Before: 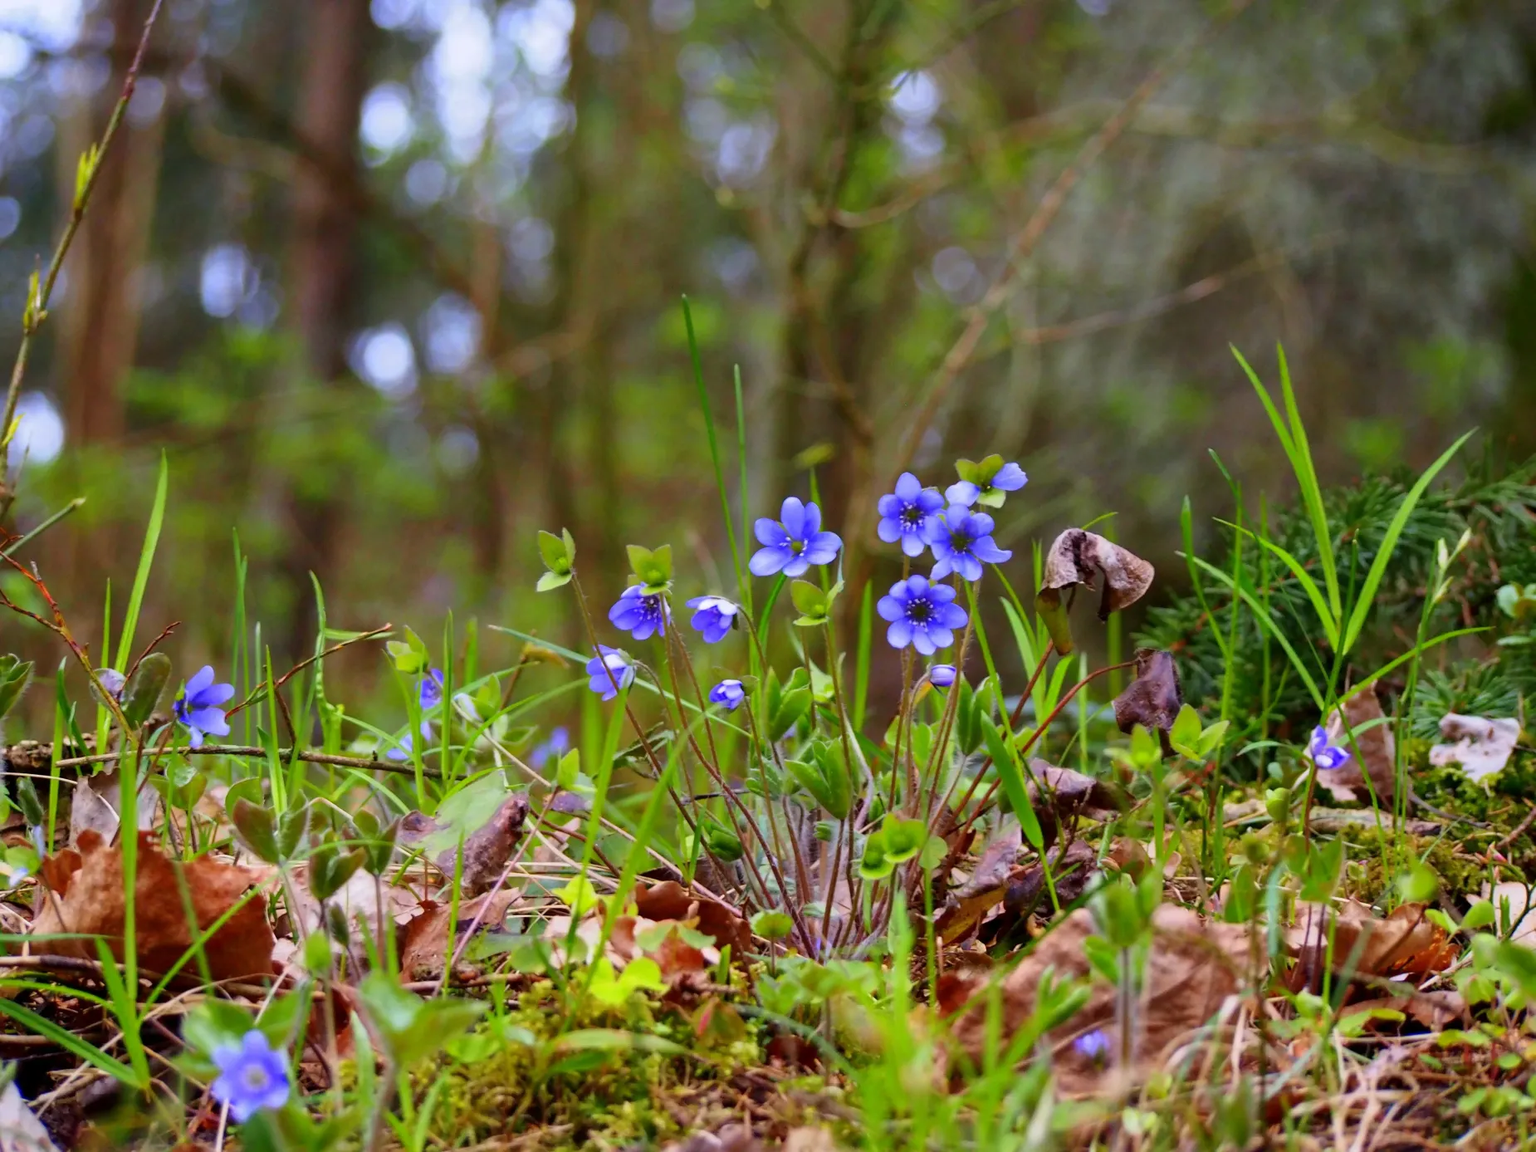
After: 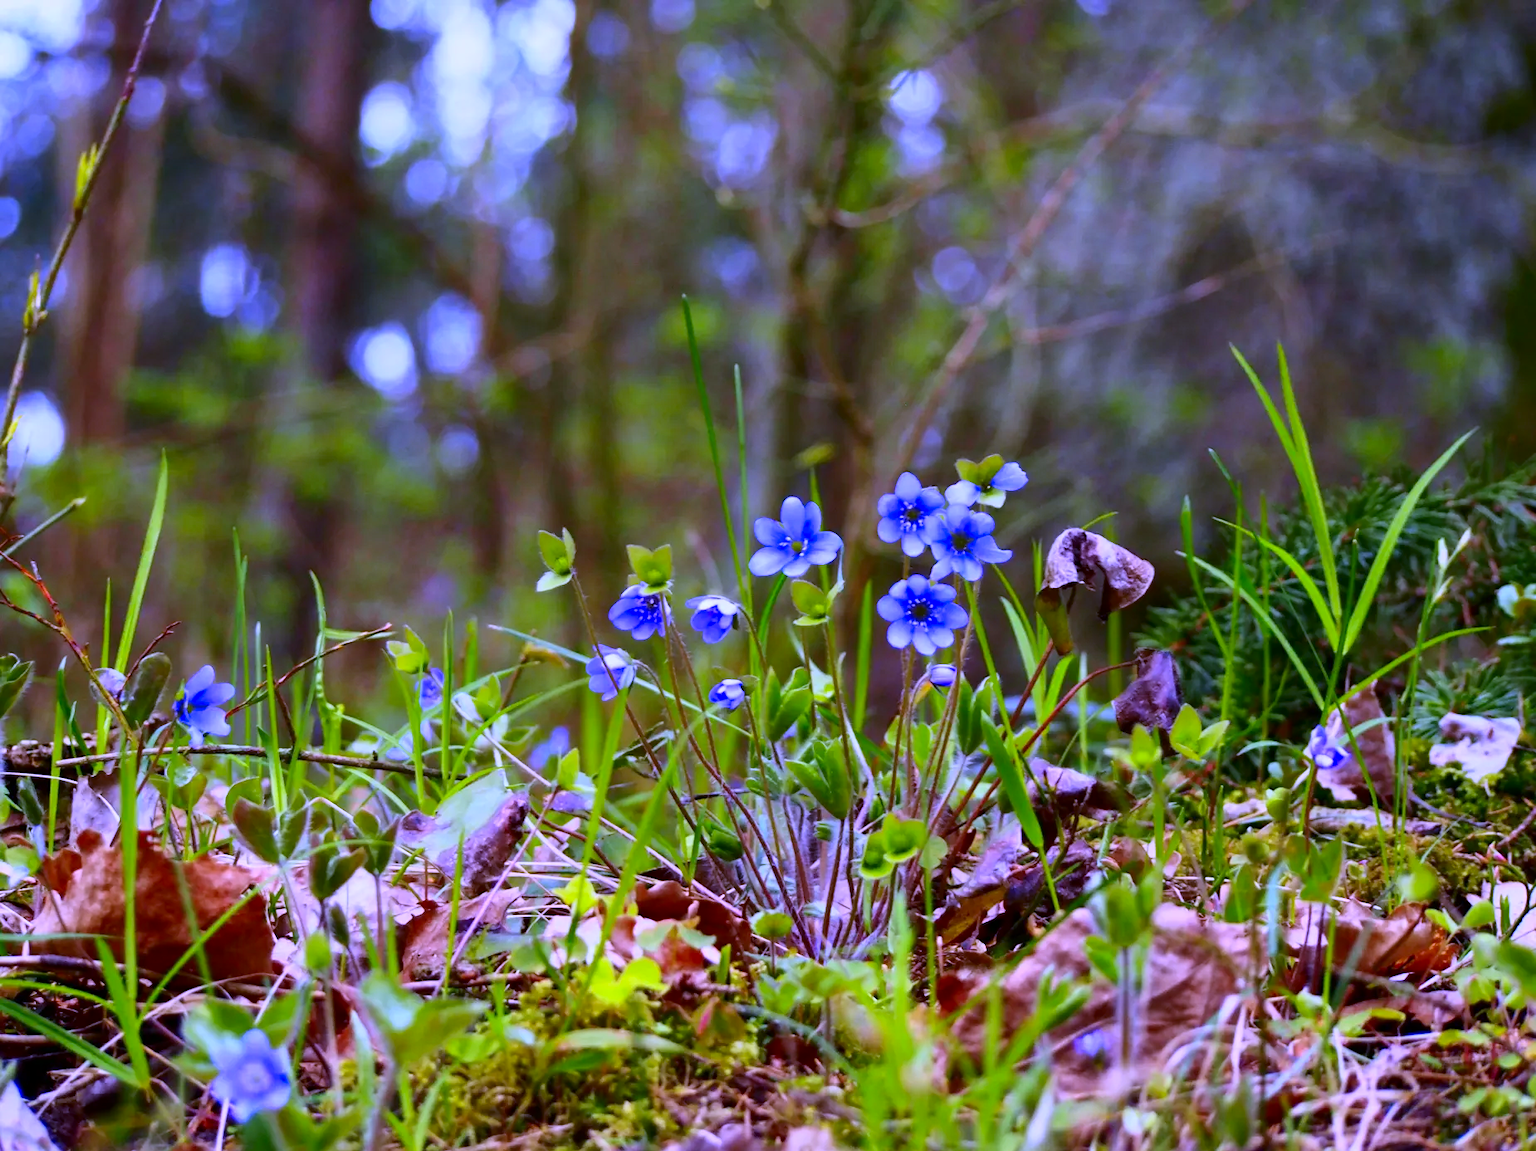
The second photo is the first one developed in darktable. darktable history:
white balance: red 0.98, blue 1.61
contrast brightness saturation: contrast 0.15, brightness -0.01, saturation 0.1
